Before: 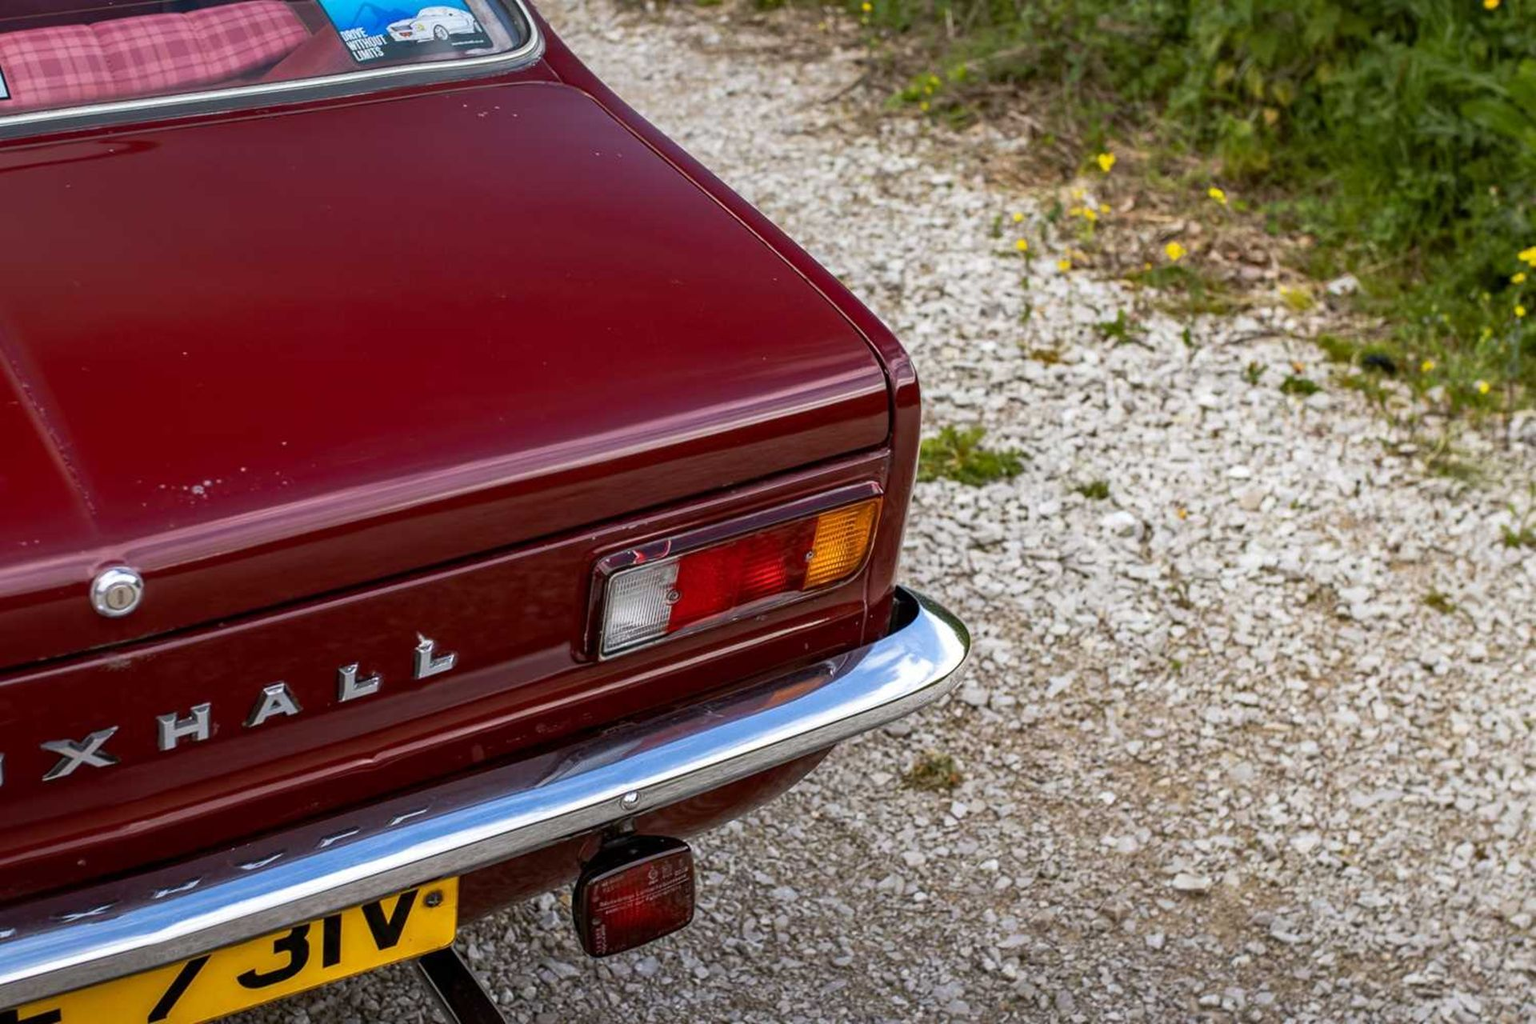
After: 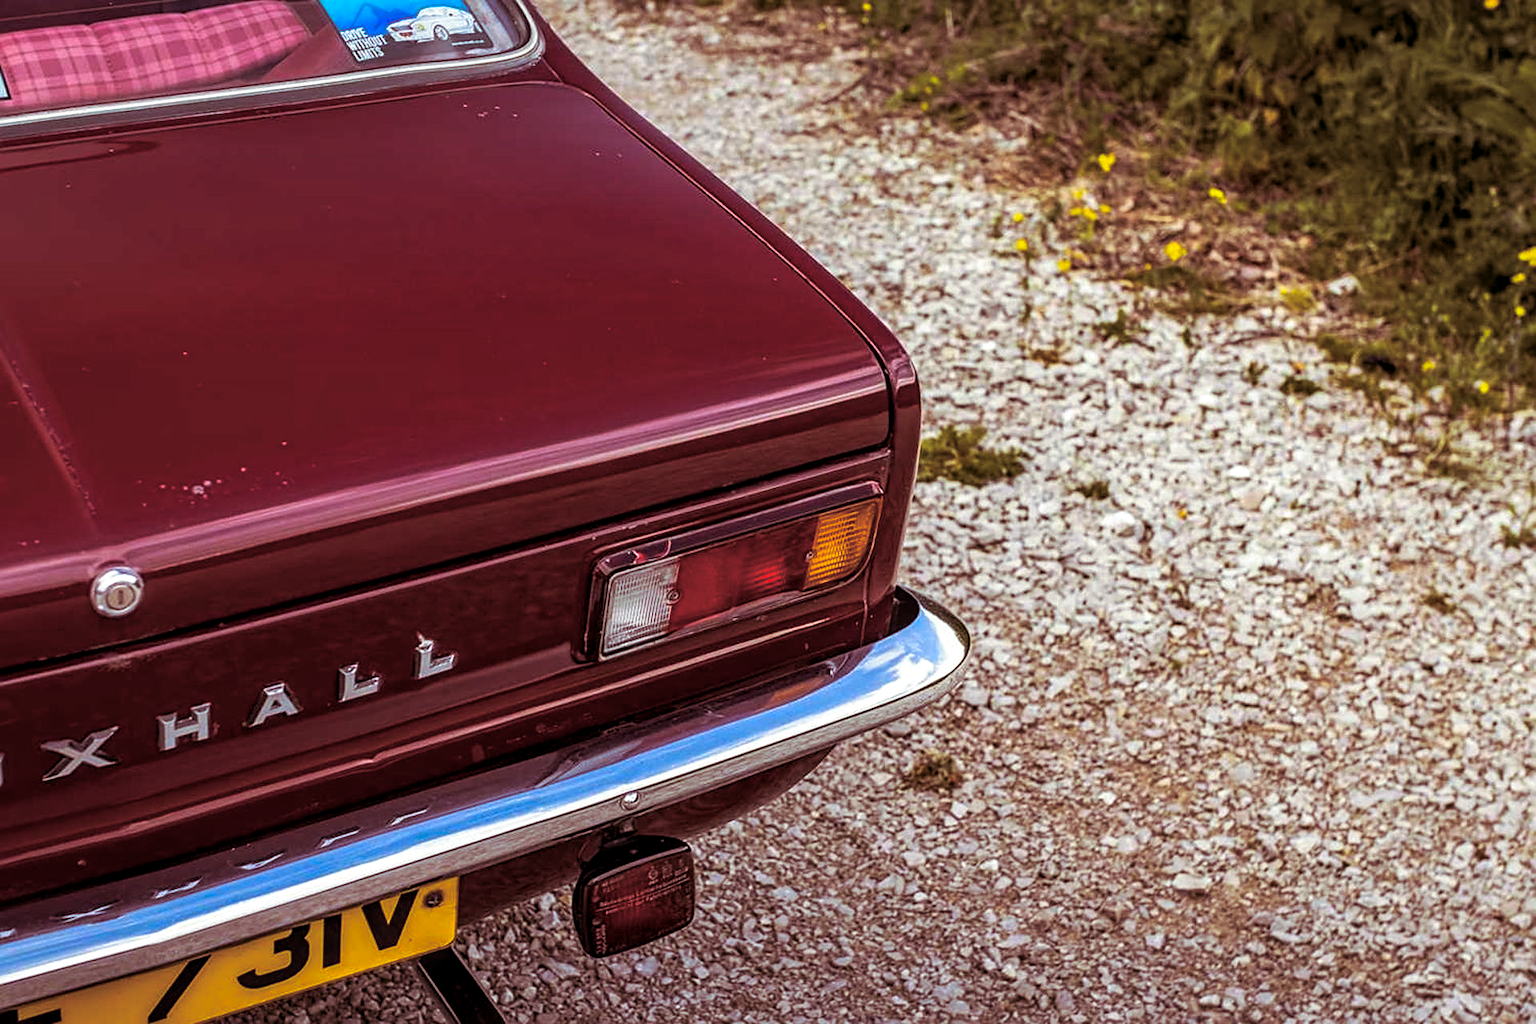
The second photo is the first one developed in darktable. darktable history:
sharpen: on, module defaults
local contrast: on, module defaults
color balance rgb: perceptual saturation grading › global saturation 30%, global vibrance 20%
split-toning: on, module defaults
